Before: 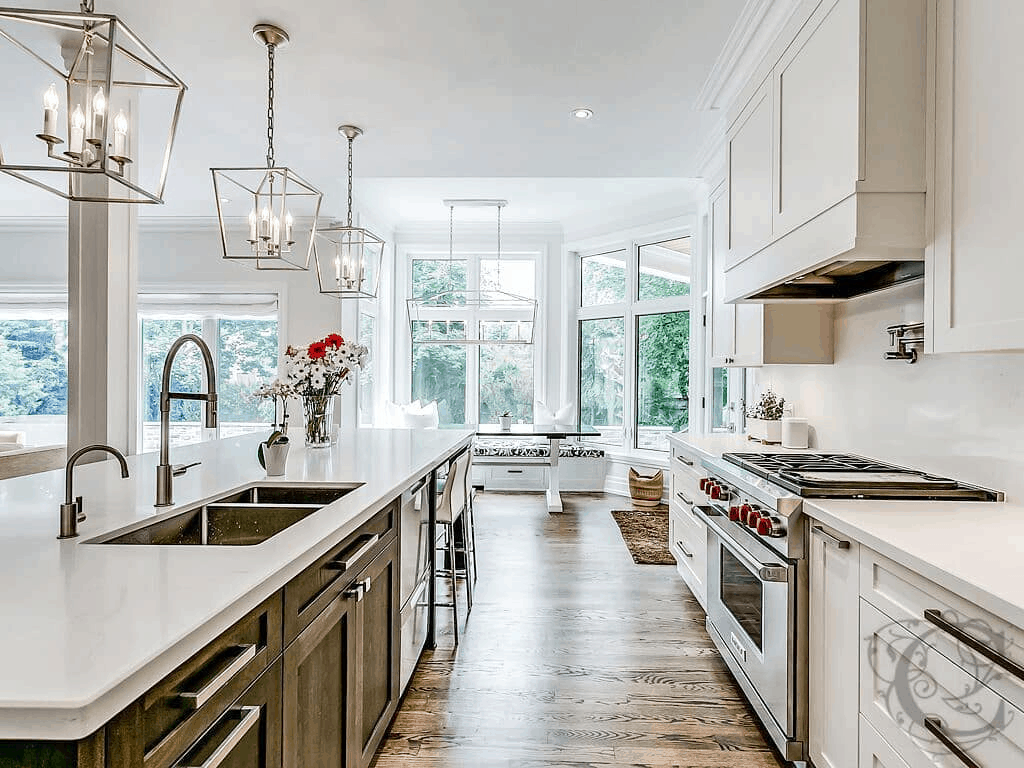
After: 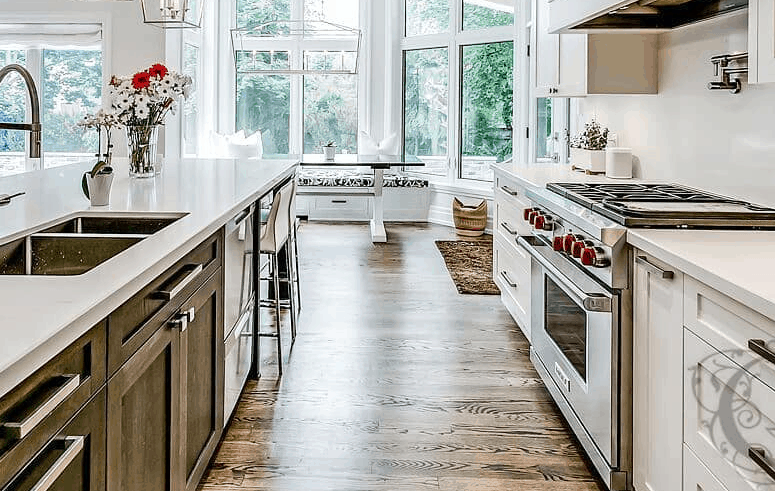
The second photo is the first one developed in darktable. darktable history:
crop and rotate: left 17.251%, top 35.278%, right 7.001%, bottom 0.781%
